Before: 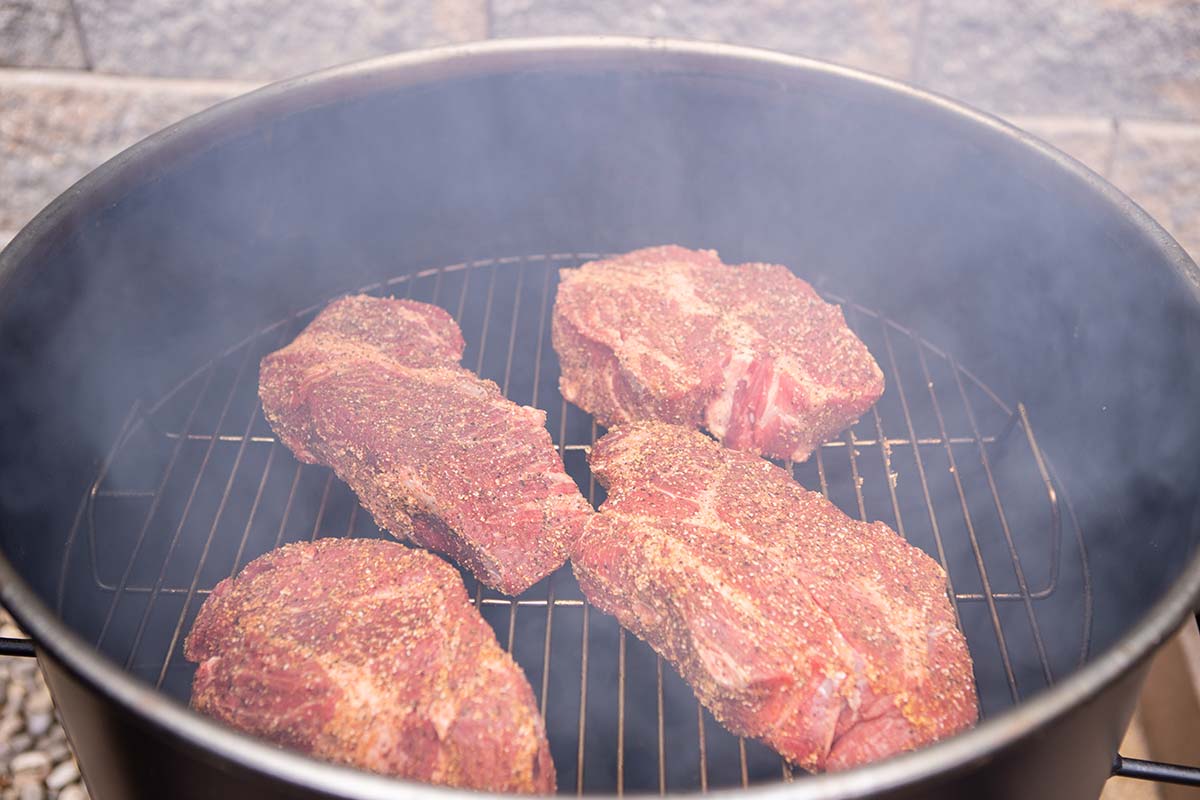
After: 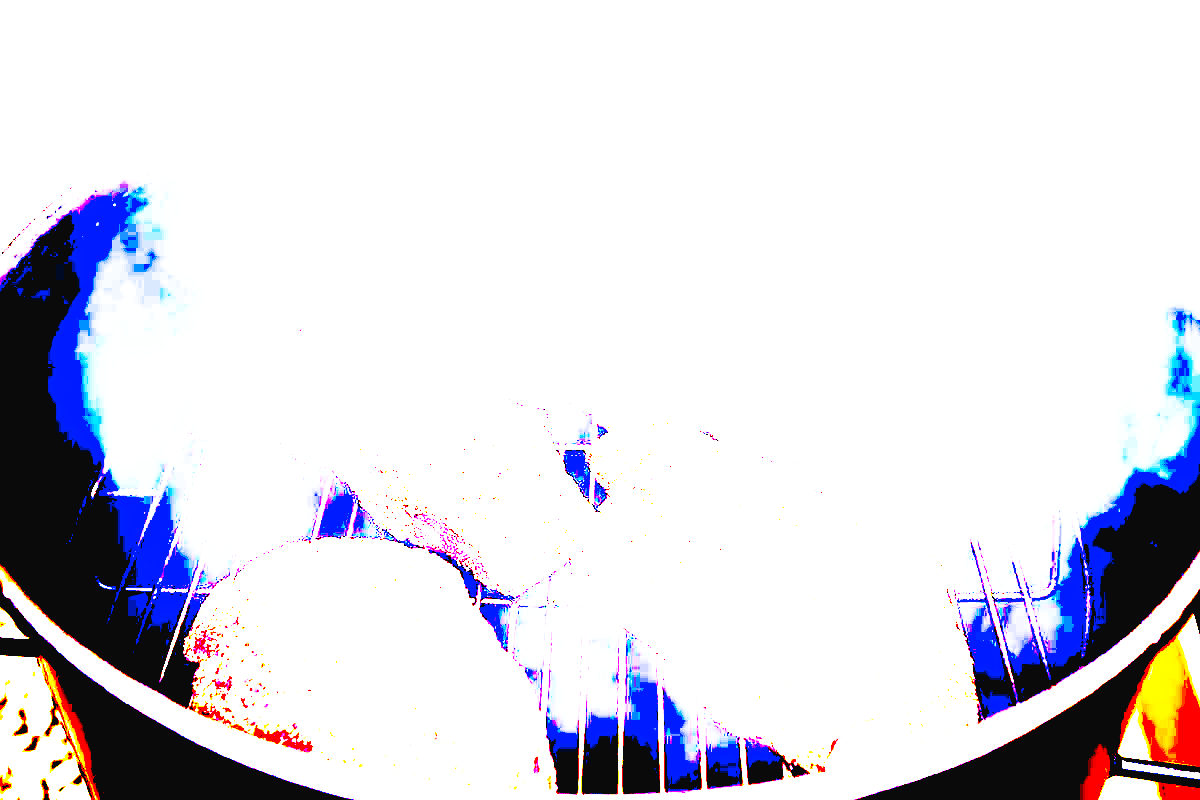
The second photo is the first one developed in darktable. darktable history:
color contrast: green-magenta contrast 0.85, blue-yellow contrast 1.25, unbound 0
base curve: curves: ch0 [(0, 0.003) (0.001, 0.002) (0.006, 0.004) (0.02, 0.022) (0.048, 0.086) (0.094, 0.234) (0.162, 0.431) (0.258, 0.629) (0.385, 0.8) (0.548, 0.918) (0.751, 0.988) (1, 1)], preserve colors none
exposure: black level correction 0.1, exposure 3 EV, compensate highlight preservation false
